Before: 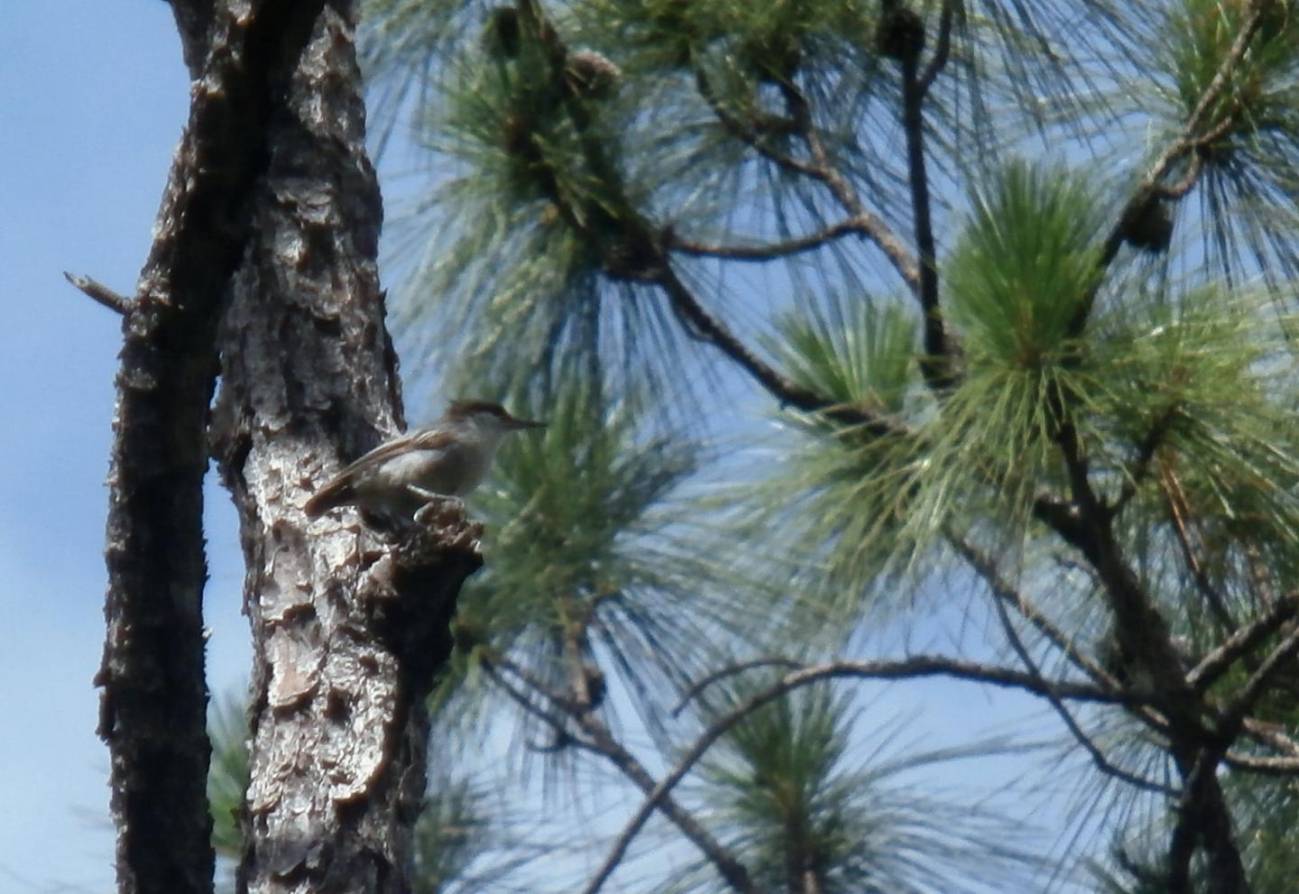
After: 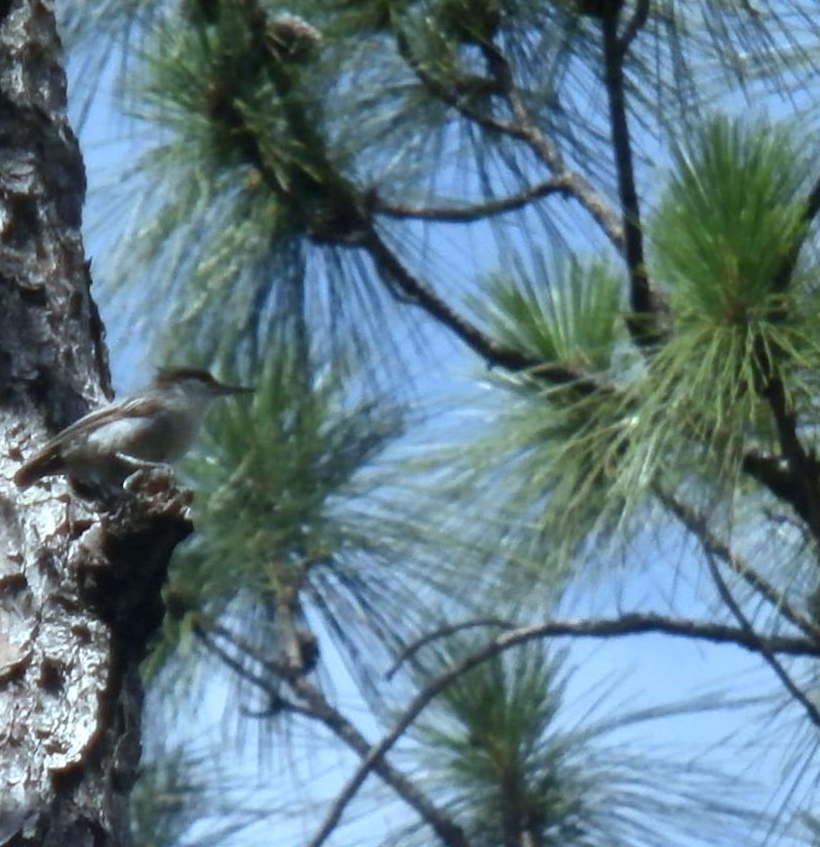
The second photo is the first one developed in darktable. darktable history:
exposure: exposure 0.3 EV, compensate highlight preservation false
crop and rotate: left 22.918%, top 5.629%, right 14.711%, bottom 2.247%
white balance: red 0.925, blue 1.046
rotate and perspective: rotation -1.17°, automatic cropping off
tone equalizer: on, module defaults
